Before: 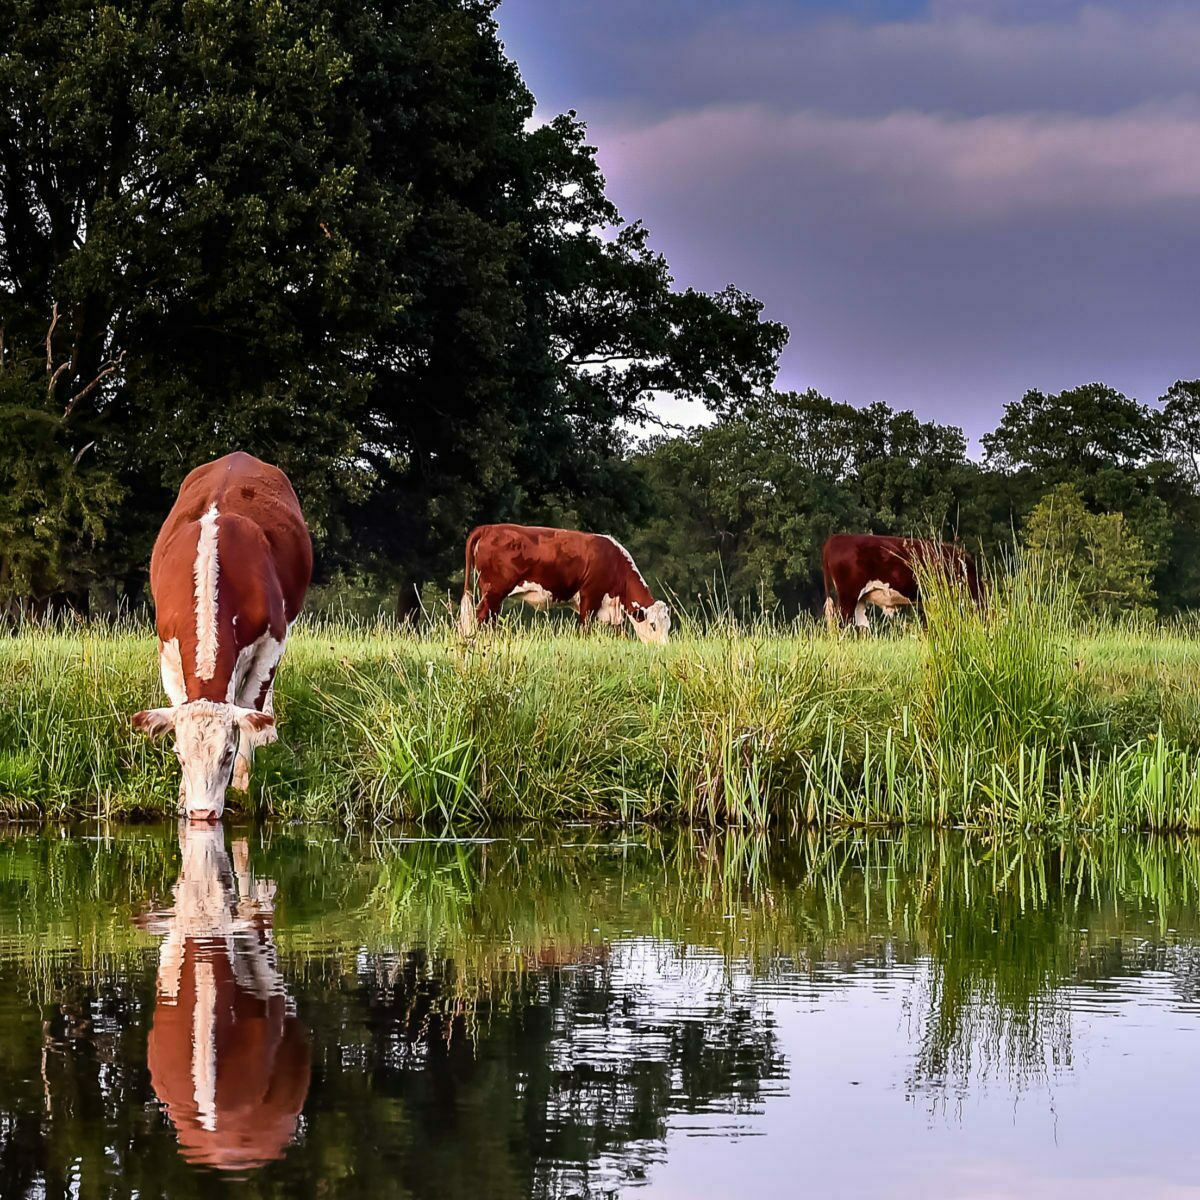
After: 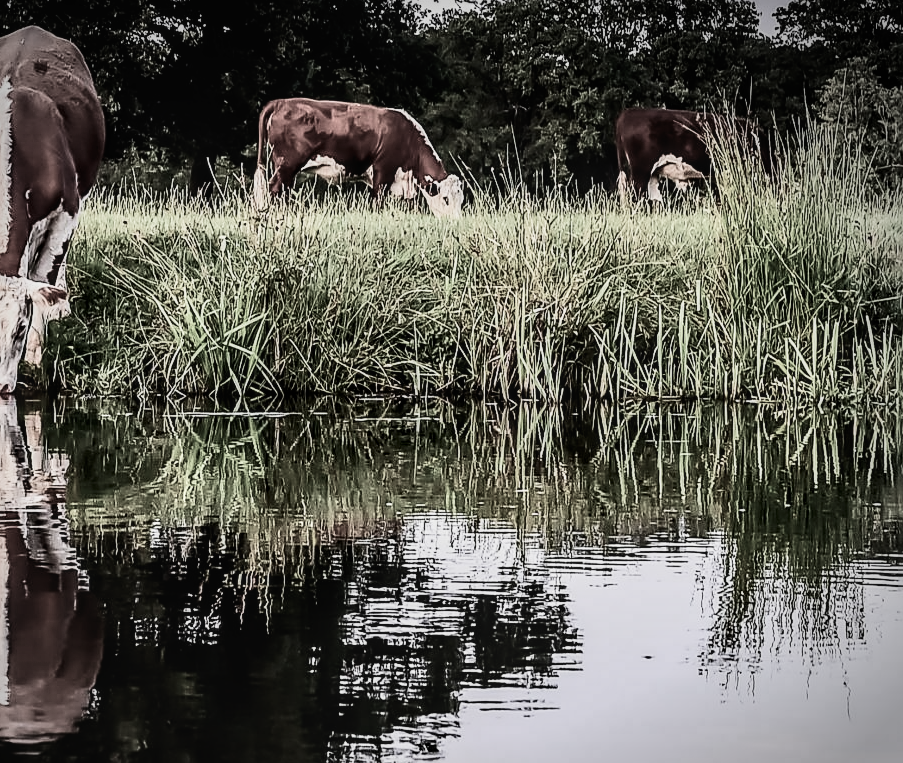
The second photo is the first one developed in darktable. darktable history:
filmic rgb: black relative exposure -7.65 EV, white relative exposure 3.98 EV, hardness 4.01, contrast 1.096, highlights saturation mix -28.96%, color science v4 (2020), iterations of high-quality reconstruction 0
crop and rotate: left 17.292%, top 35.566%, right 7.429%, bottom 0.832%
contrast brightness saturation: contrast 0.283
vignetting: fall-off start 89.18%, fall-off radius 44.45%, center (-0.078, 0.062), width/height ratio 1.161
exposure: compensate highlight preservation false
local contrast: on, module defaults
sharpen: on, module defaults
